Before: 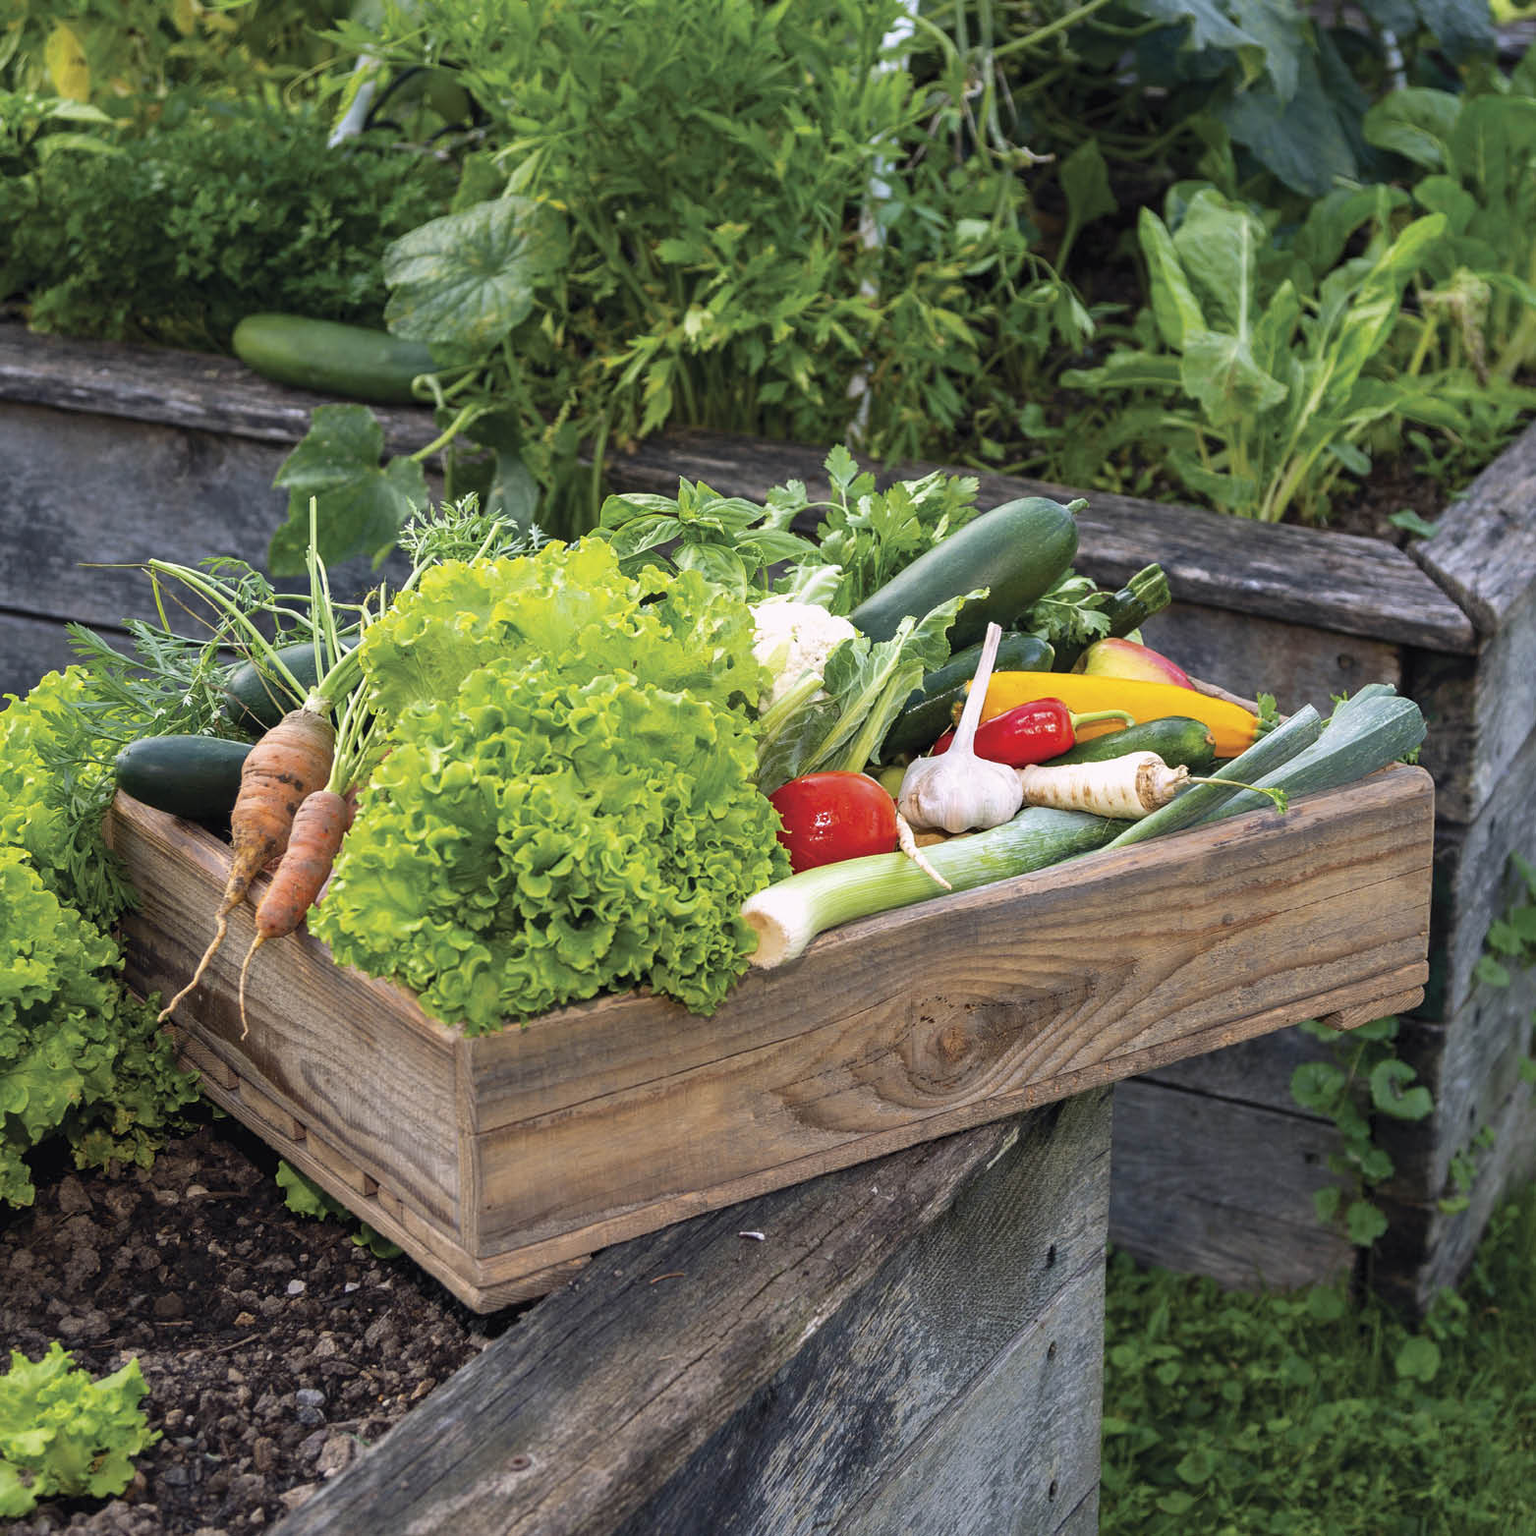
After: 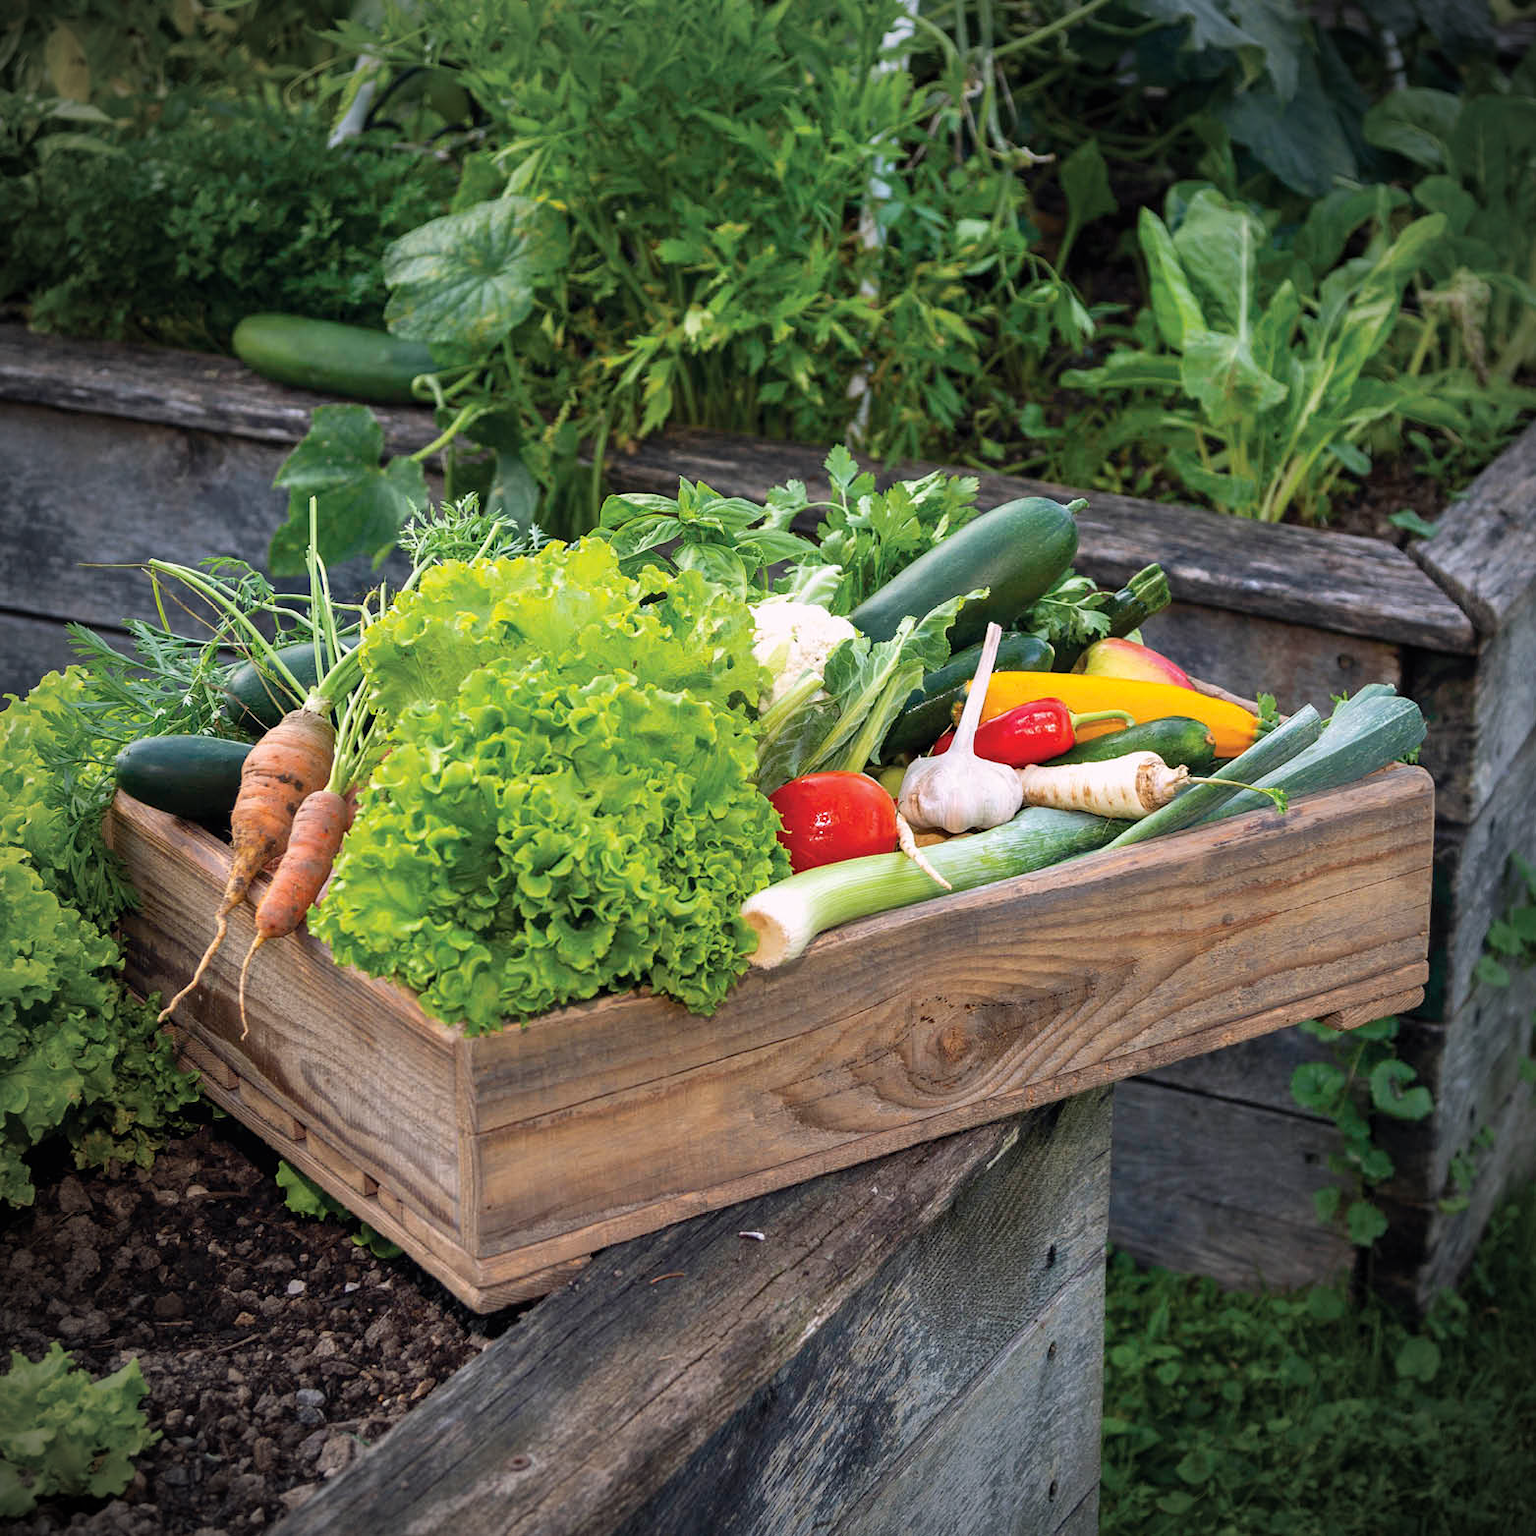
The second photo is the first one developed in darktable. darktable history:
vignetting: fall-off radius 59.96%, brightness -0.87, automatic ratio true
